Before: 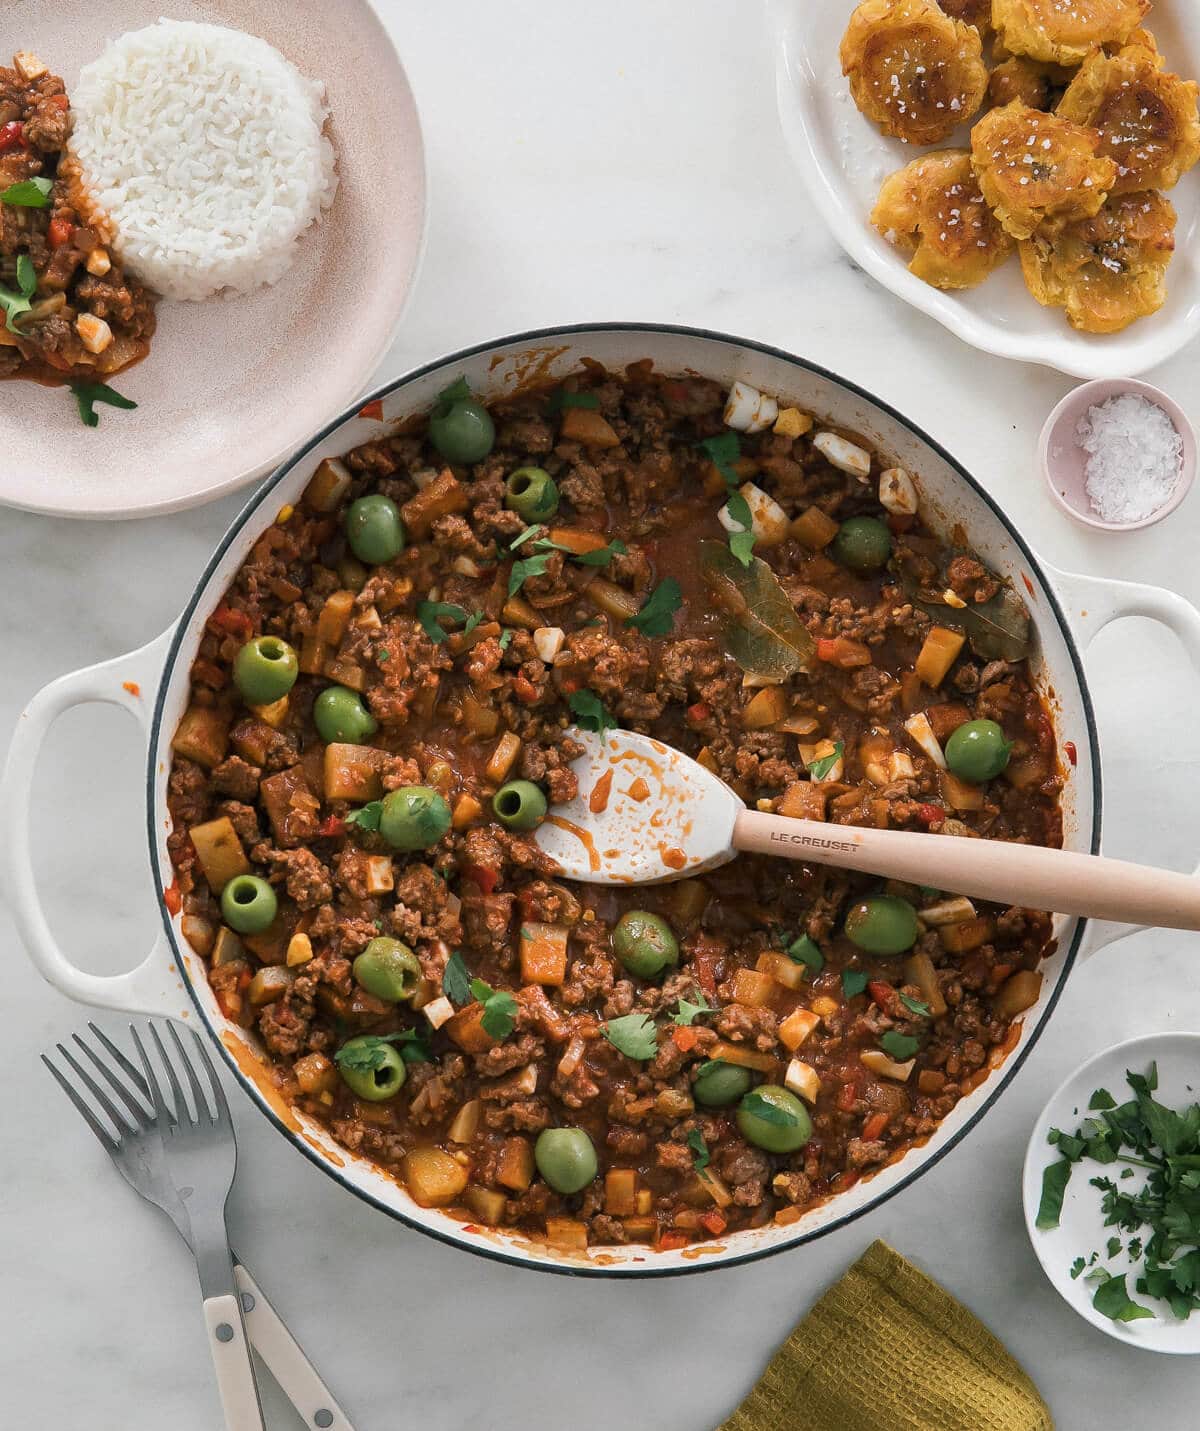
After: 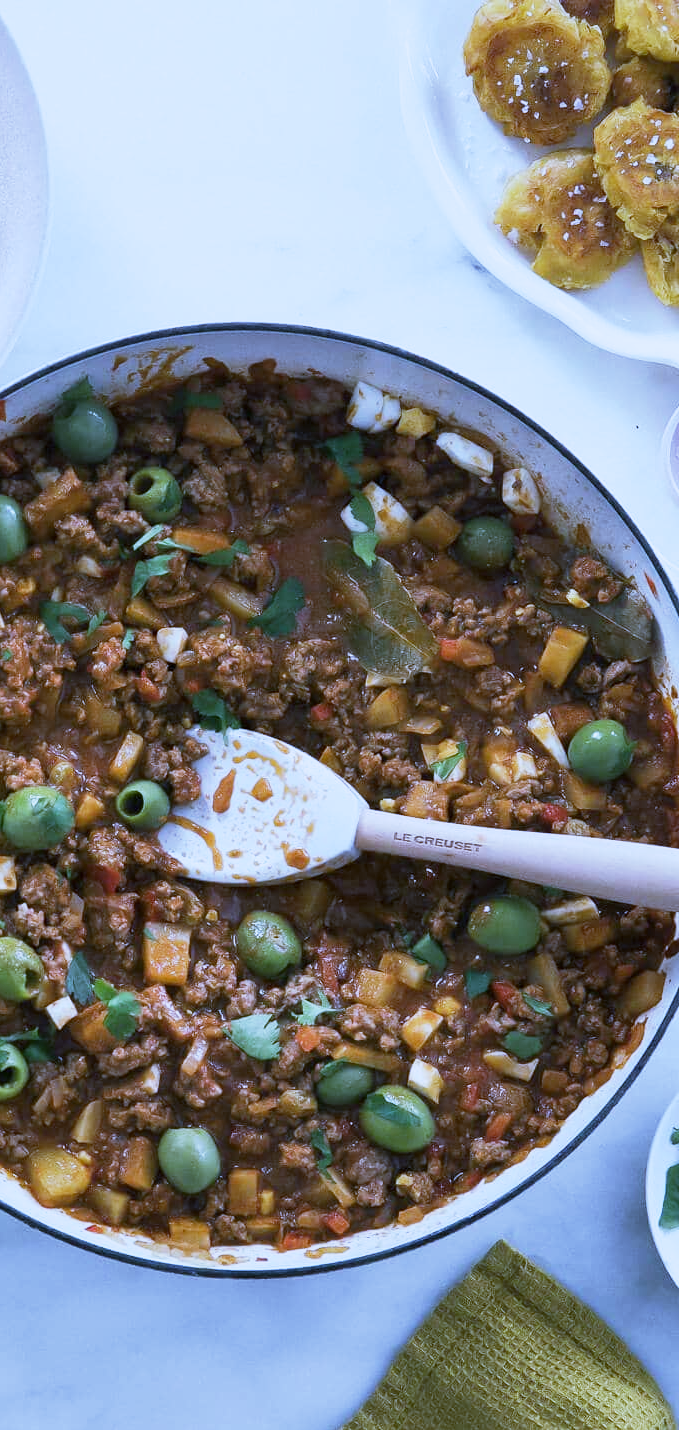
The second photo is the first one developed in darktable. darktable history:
crop: left 31.458%, top 0%, right 11.876%
base curve: curves: ch0 [(0, 0) (0.088, 0.125) (0.176, 0.251) (0.354, 0.501) (0.613, 0.749) (1, 0.877)], preserve colors none
white balance: red 0.766, blue 1.537
rotate and perspective: crop left 0, crop top 0
